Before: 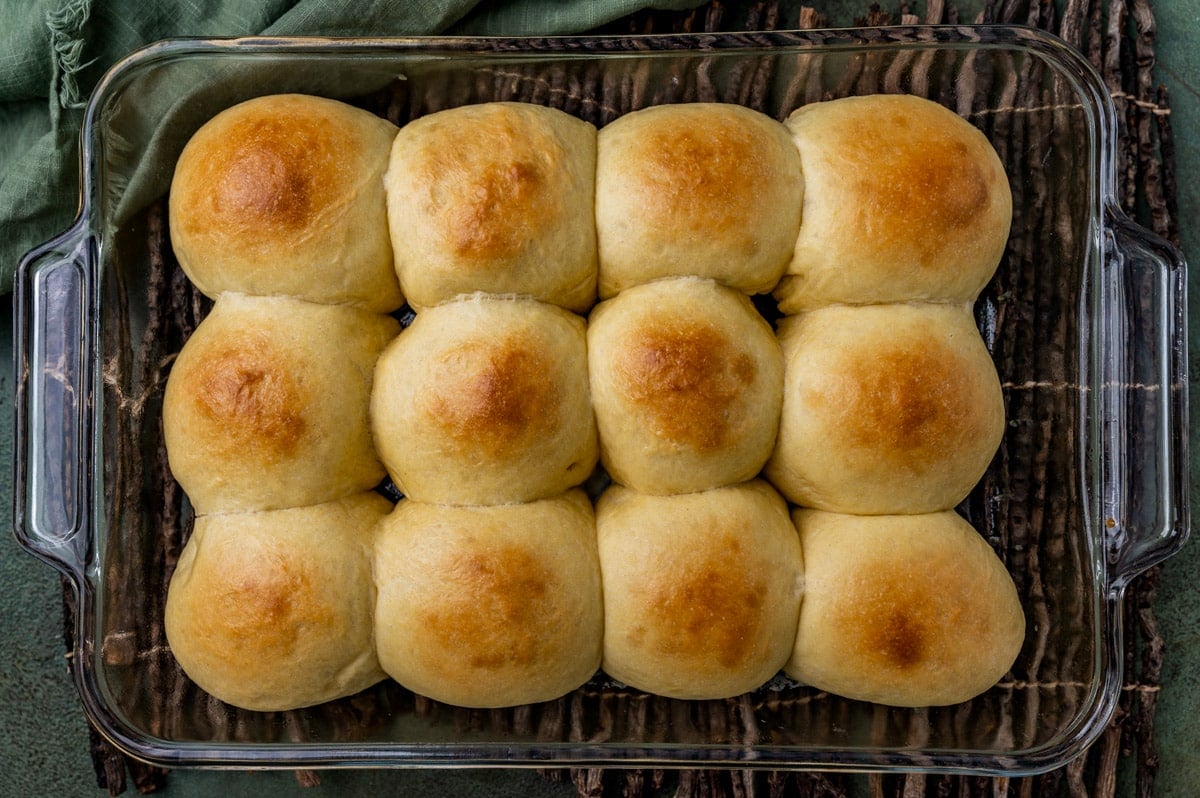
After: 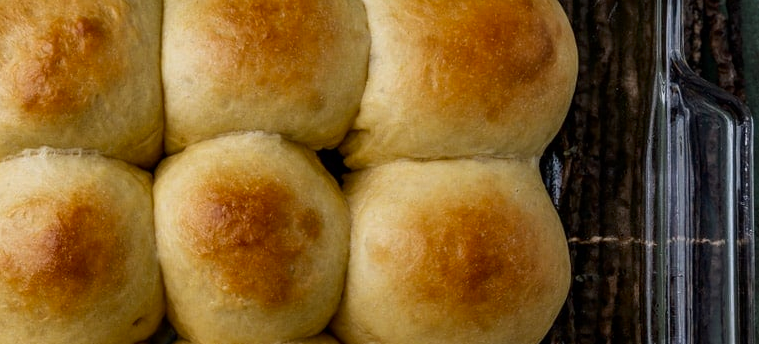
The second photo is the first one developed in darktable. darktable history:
crop: left 36.171%, top 18.29%, right 0.508%, bottom 38.509%
contrast brightness saturation: brightness -0.086
